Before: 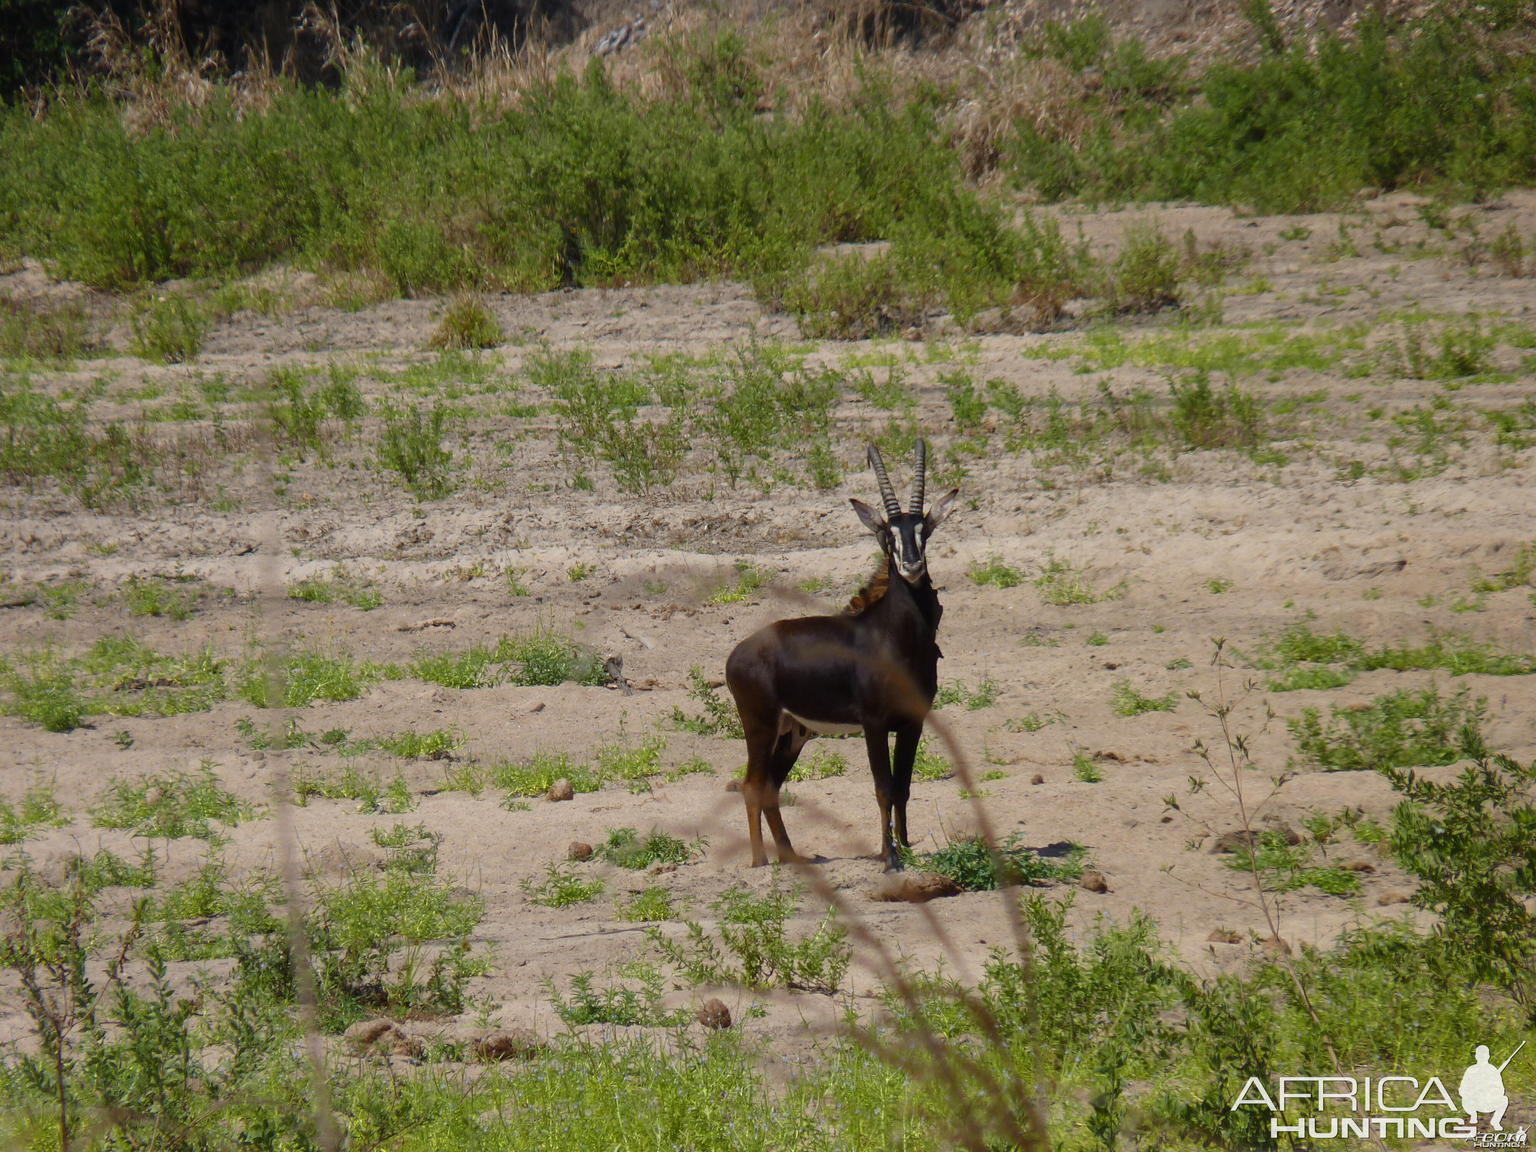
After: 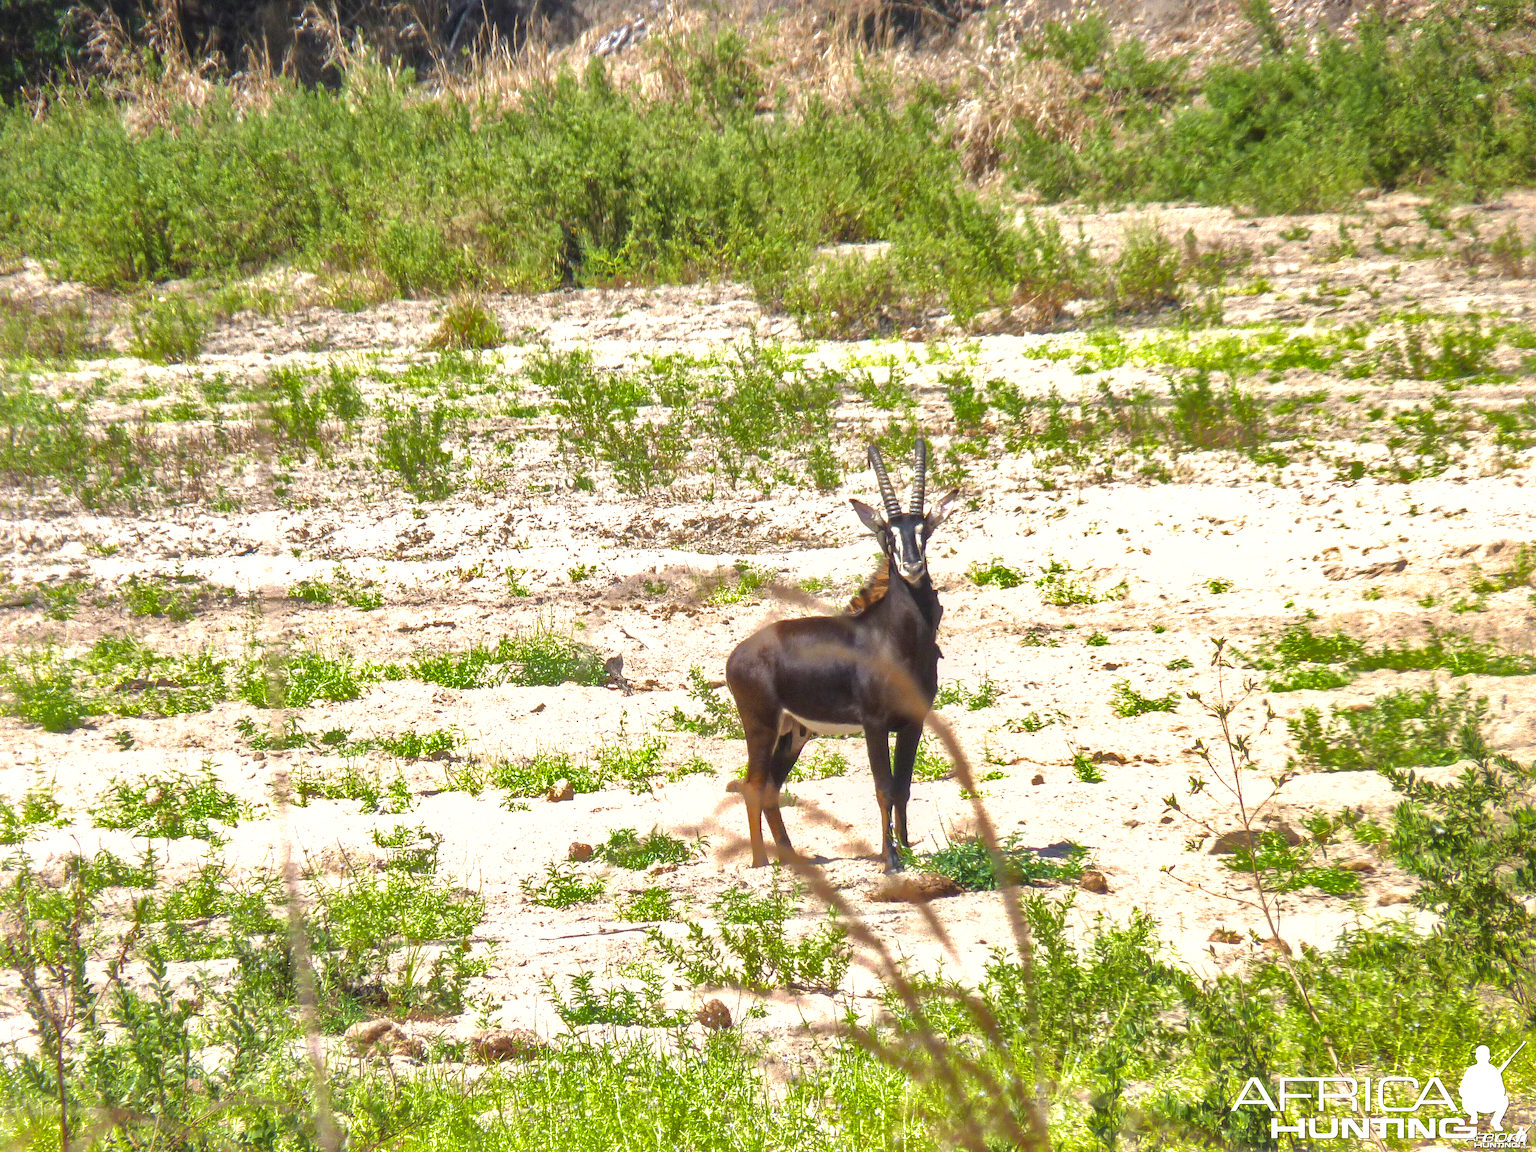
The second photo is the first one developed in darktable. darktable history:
local contrast: on, module defaults
shadows and highlights: shadows 39.37, highlights -59.84
exposure: black level correction 0, exposure 1.682 EV, compensate highlight preservation false
